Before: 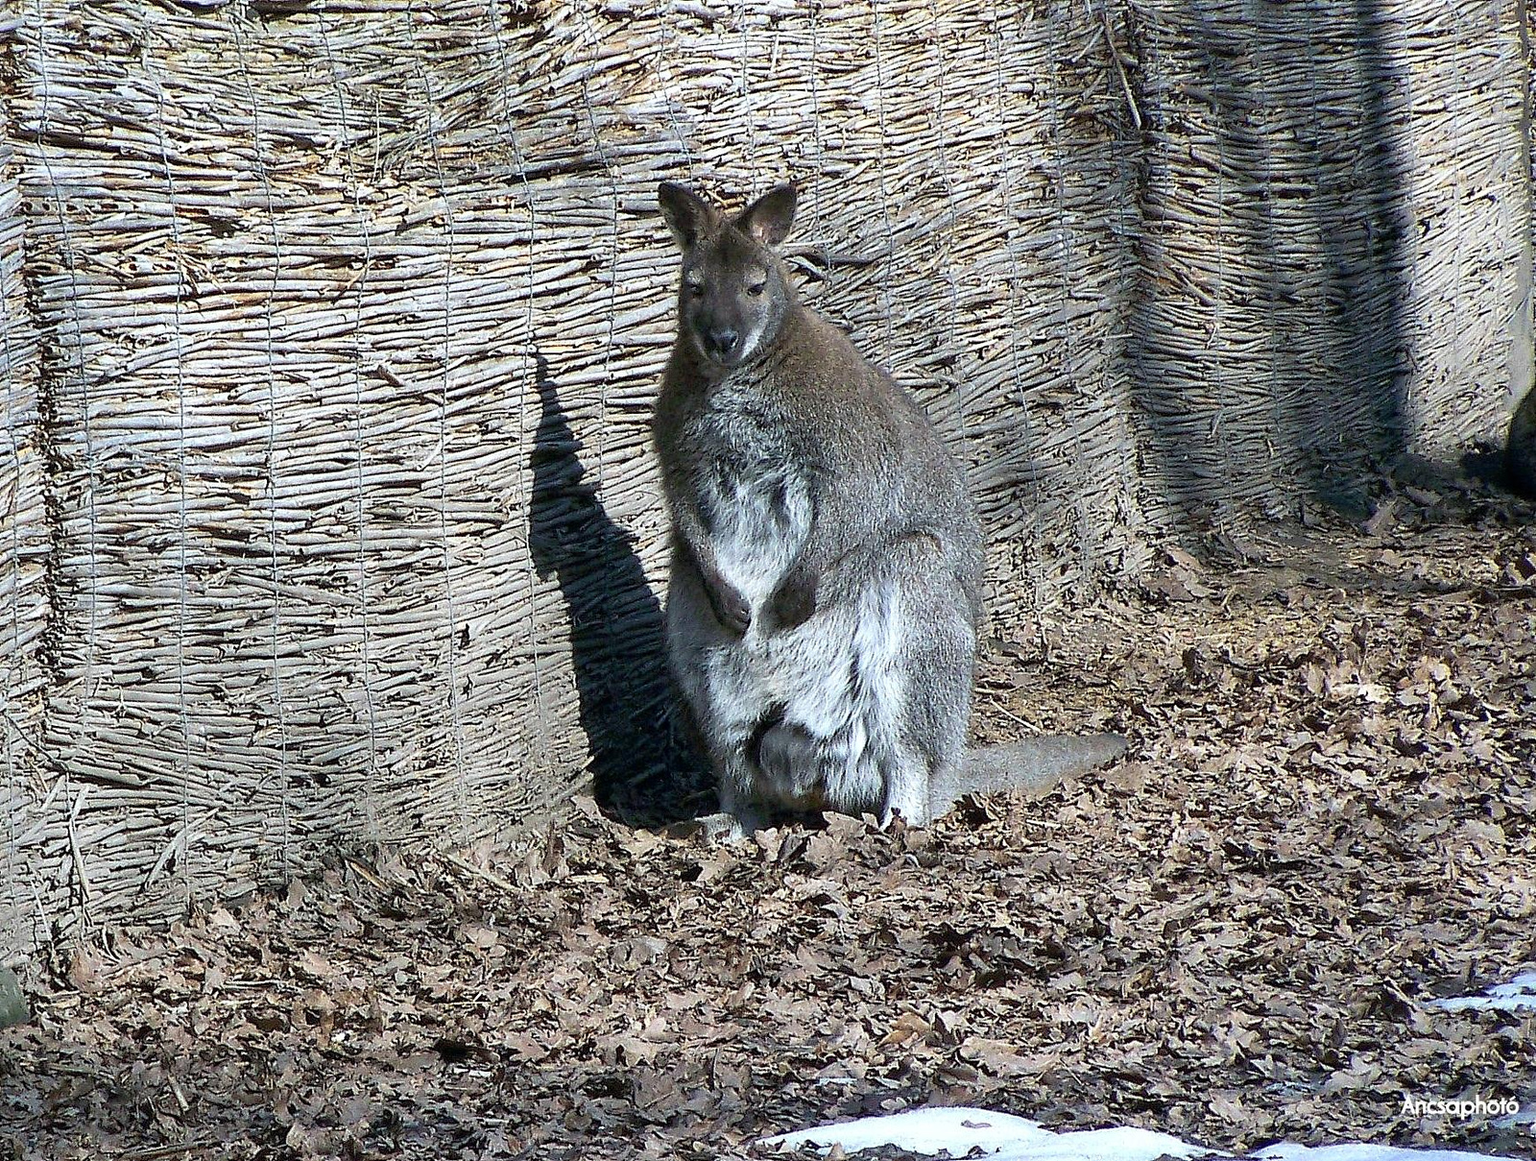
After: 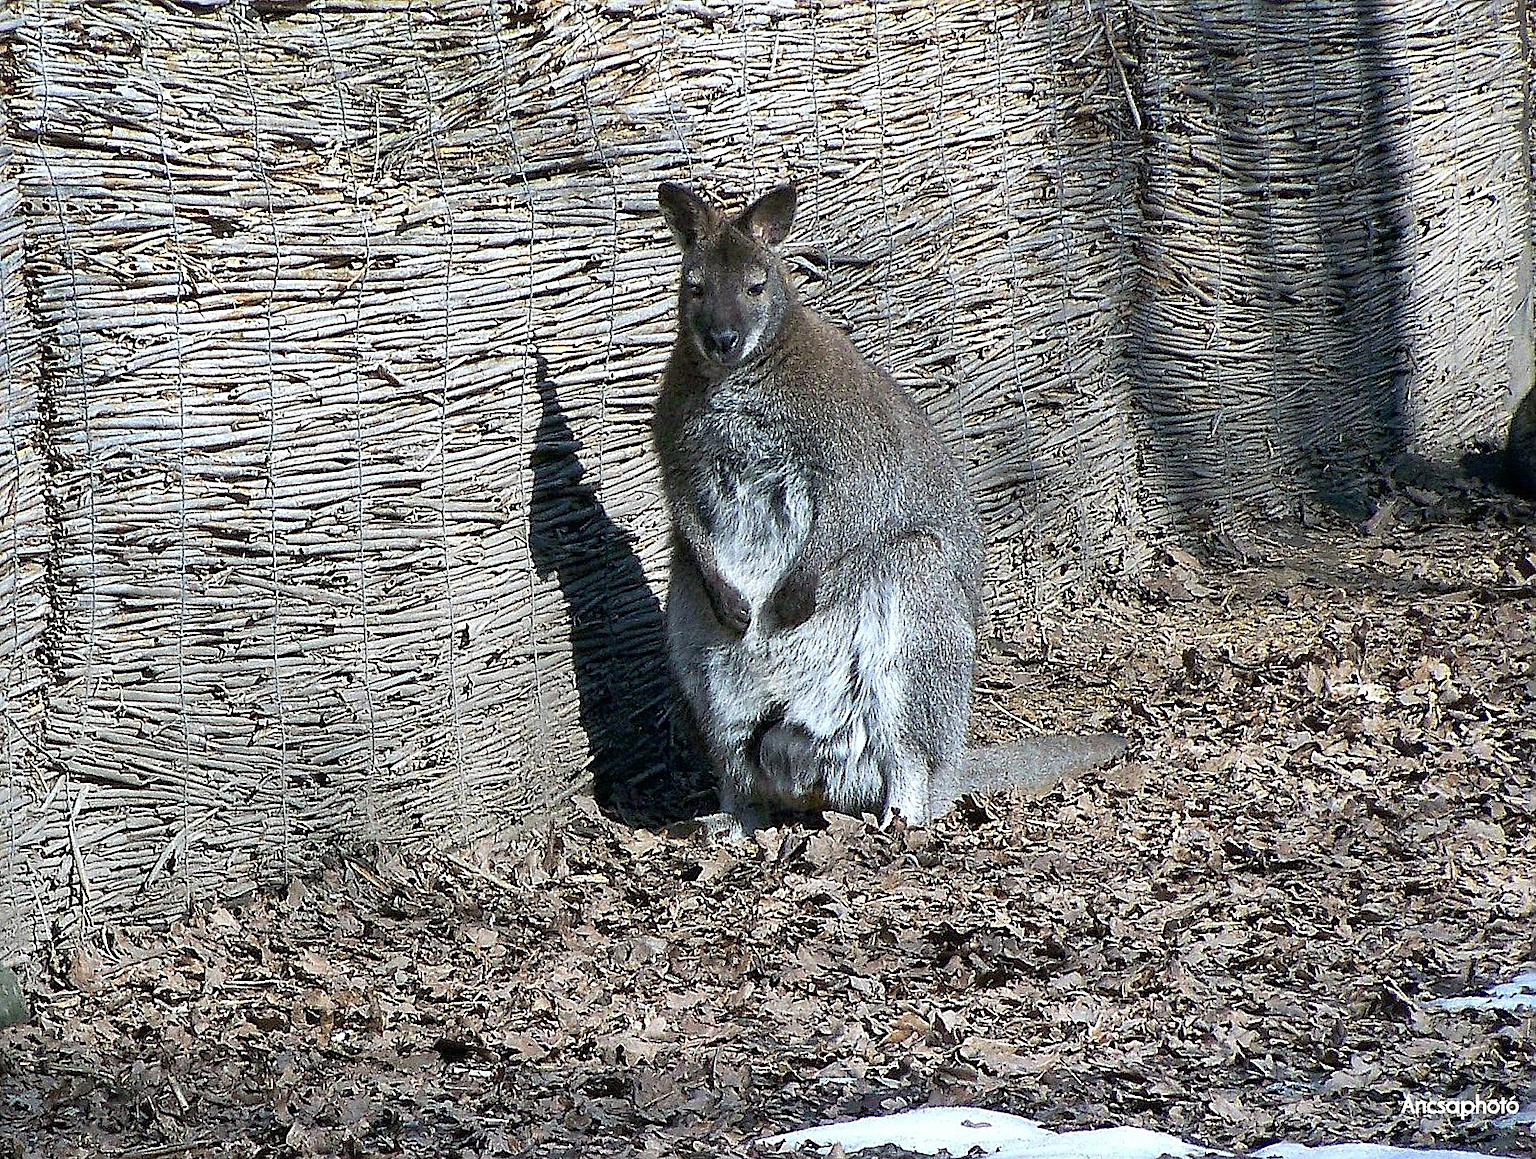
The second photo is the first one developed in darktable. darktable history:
crop: bottom 0.076%
sharpen: on, module defaults
